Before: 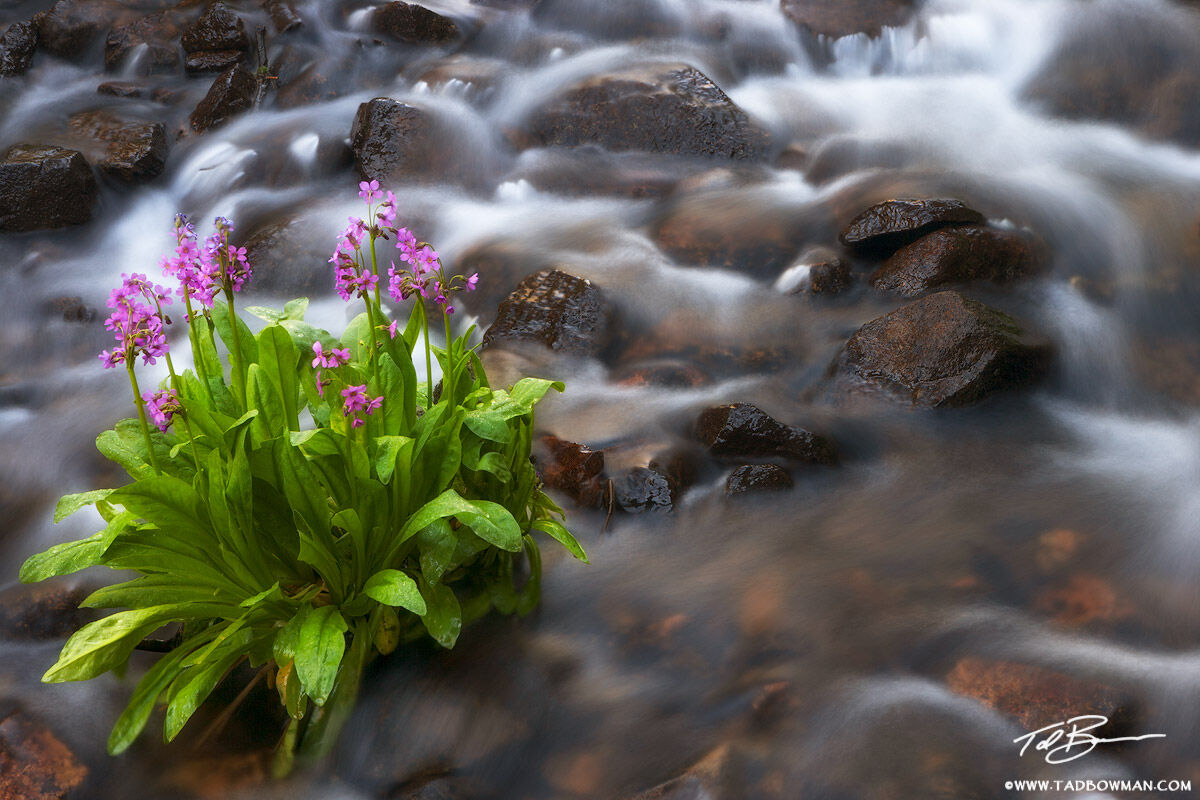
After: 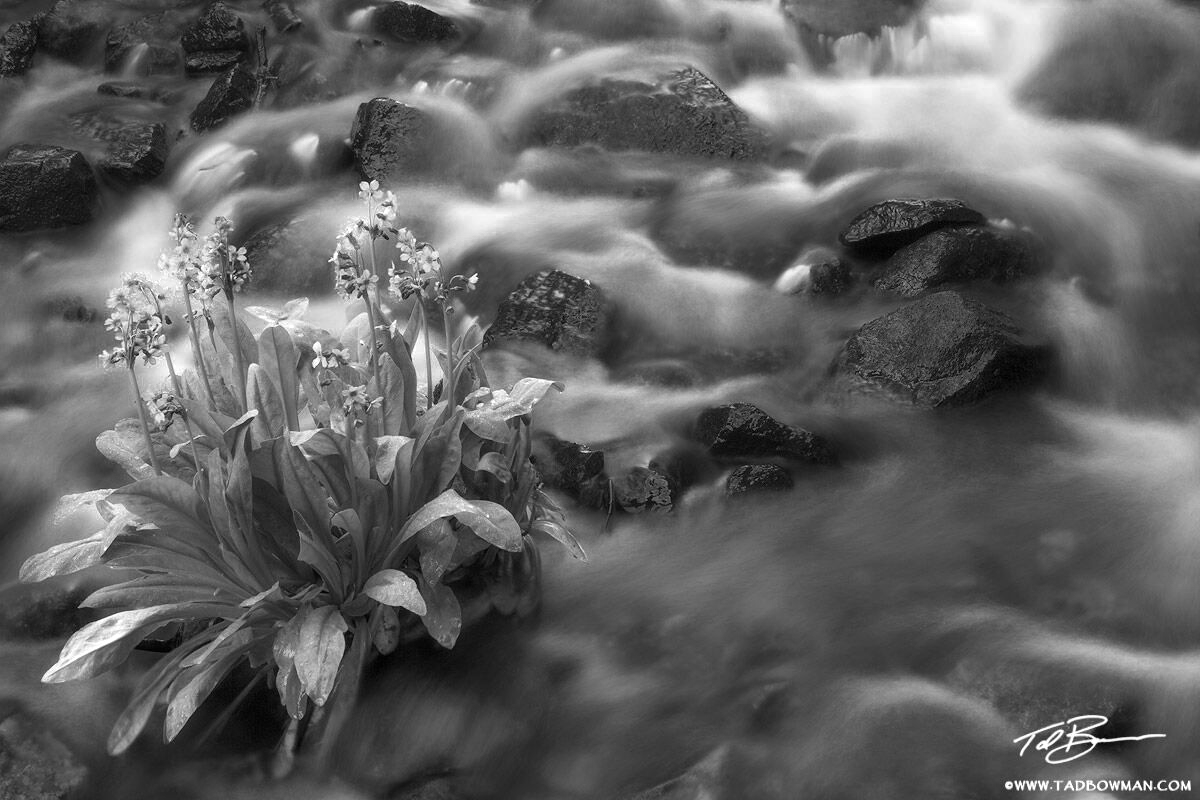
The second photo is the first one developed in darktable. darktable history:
color zones: curves: ch0 [(0.002, 0.593) (0.143, 0.417) (0.285, 0.541) (0.455, 0.289) (0.608, 0.327) (0.727, 0.283) (0.869, 0.571) (1, 0.603)]; ch1 [(0, 0) (0.143, 0) (0.286, 0) (0.429, 0) (0.571, 0) (0.714, 0) (0.857, 0)]
levels: levels [0, 0.476, 0.951]
